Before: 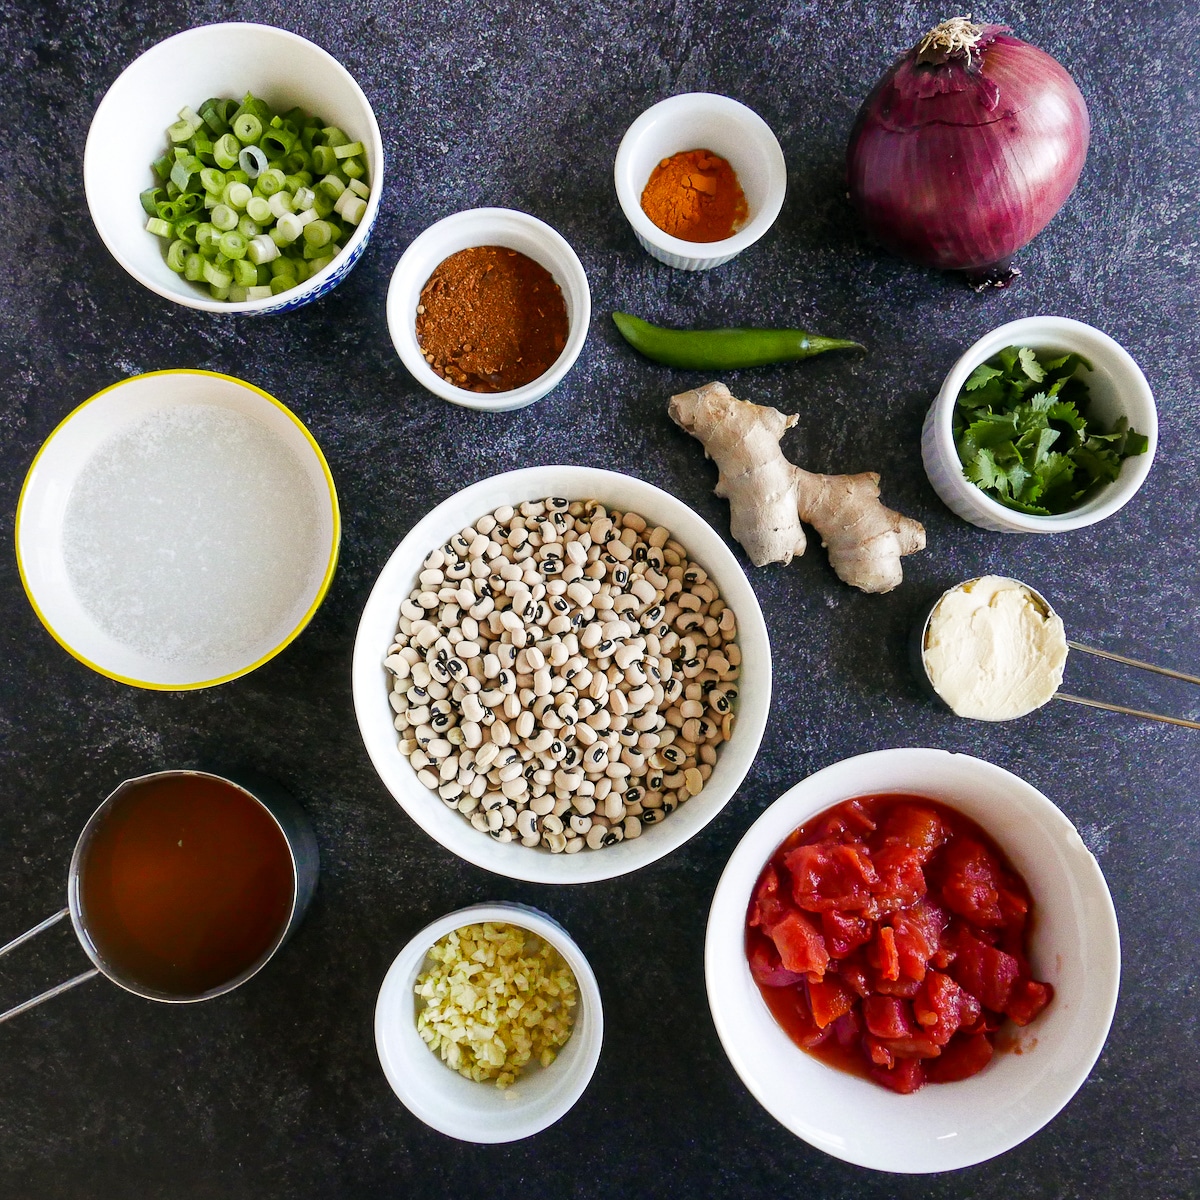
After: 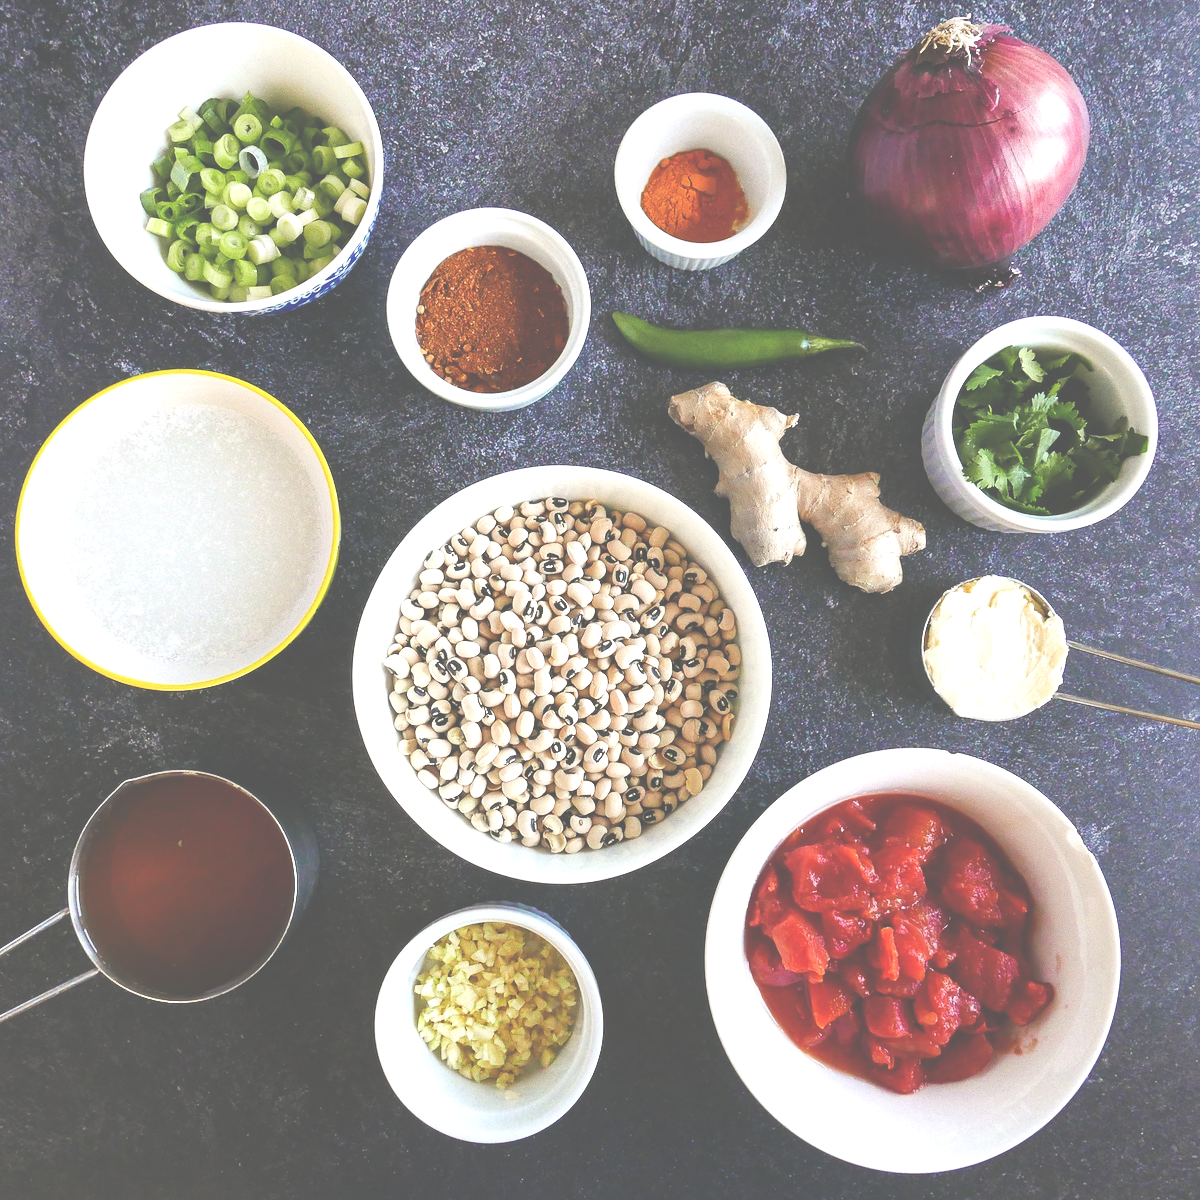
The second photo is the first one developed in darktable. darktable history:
exposure: black level correction -0.069, exposure 0.503 EV, compensate highlight preservation false
